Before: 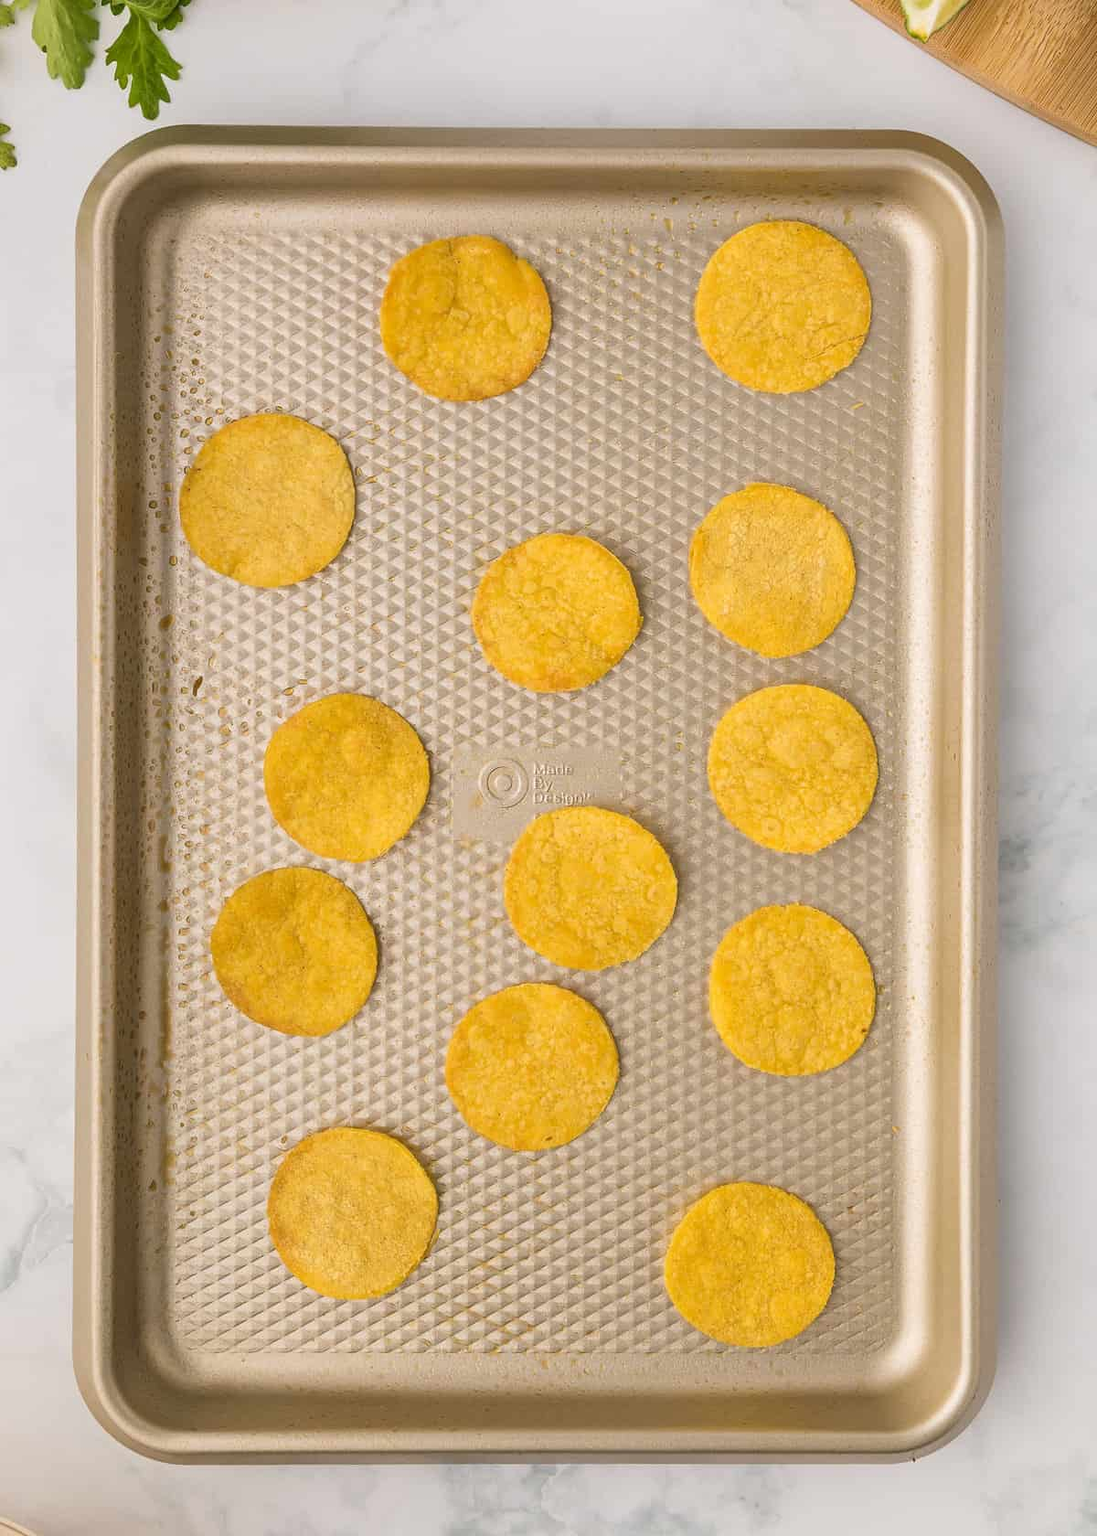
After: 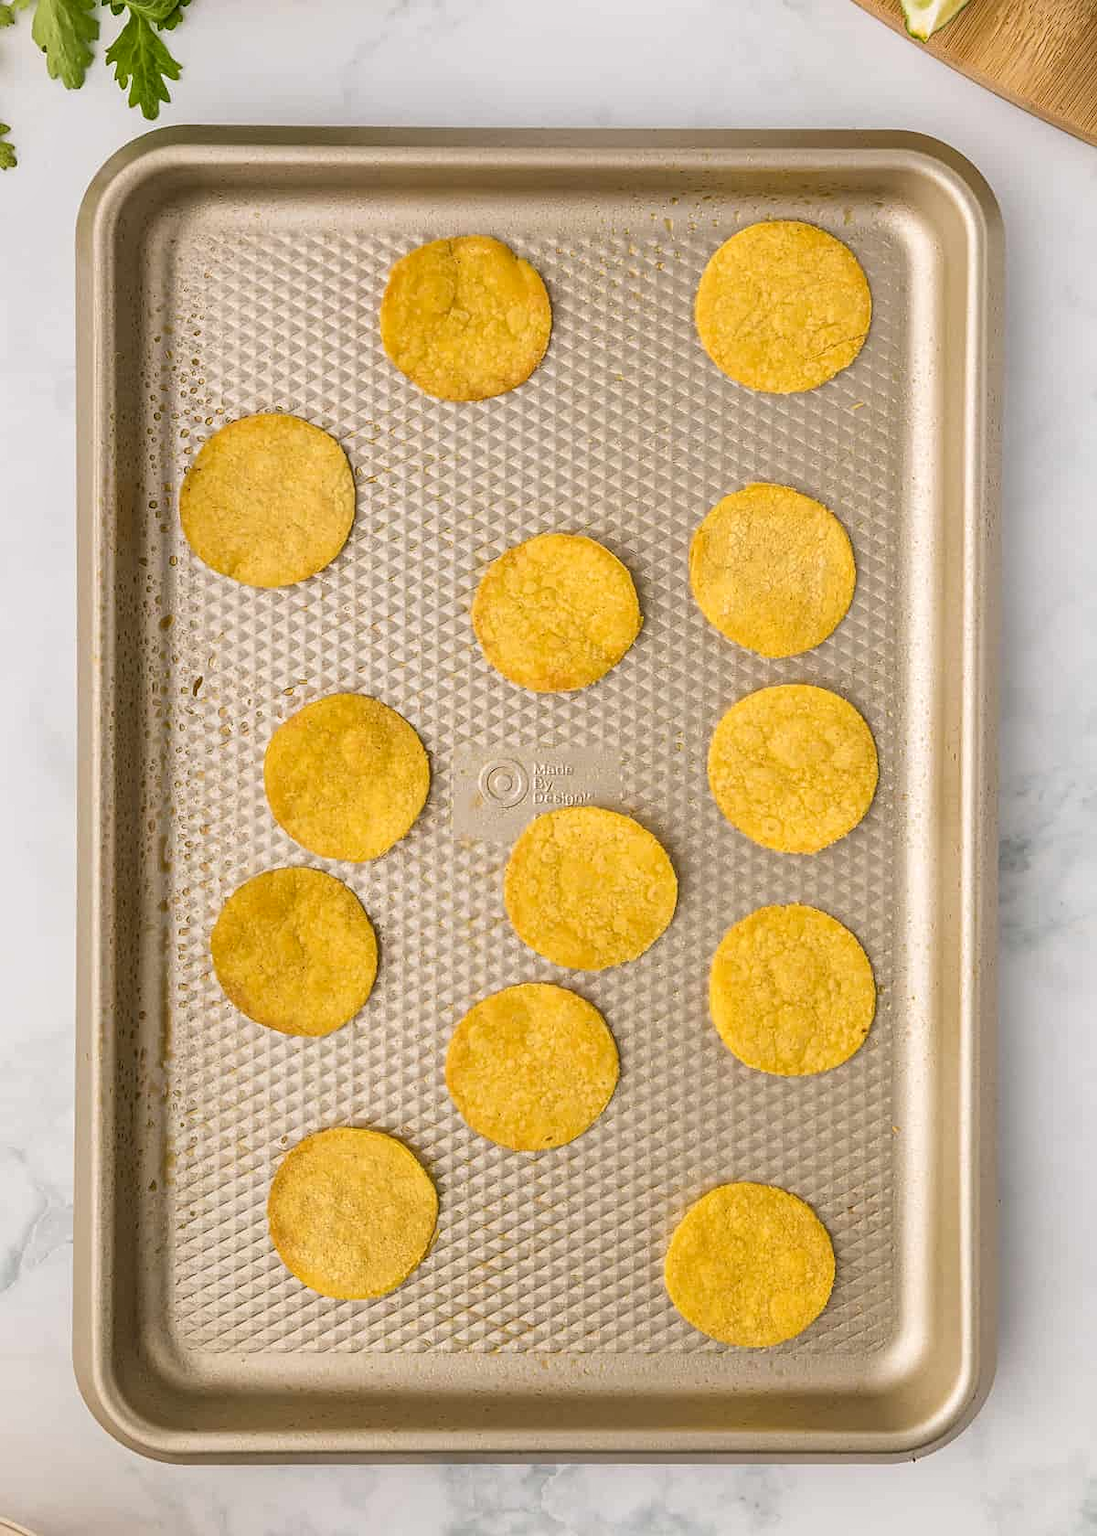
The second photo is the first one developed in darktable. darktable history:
sharpen: amount 0.2
local contrast: on, module defaults
